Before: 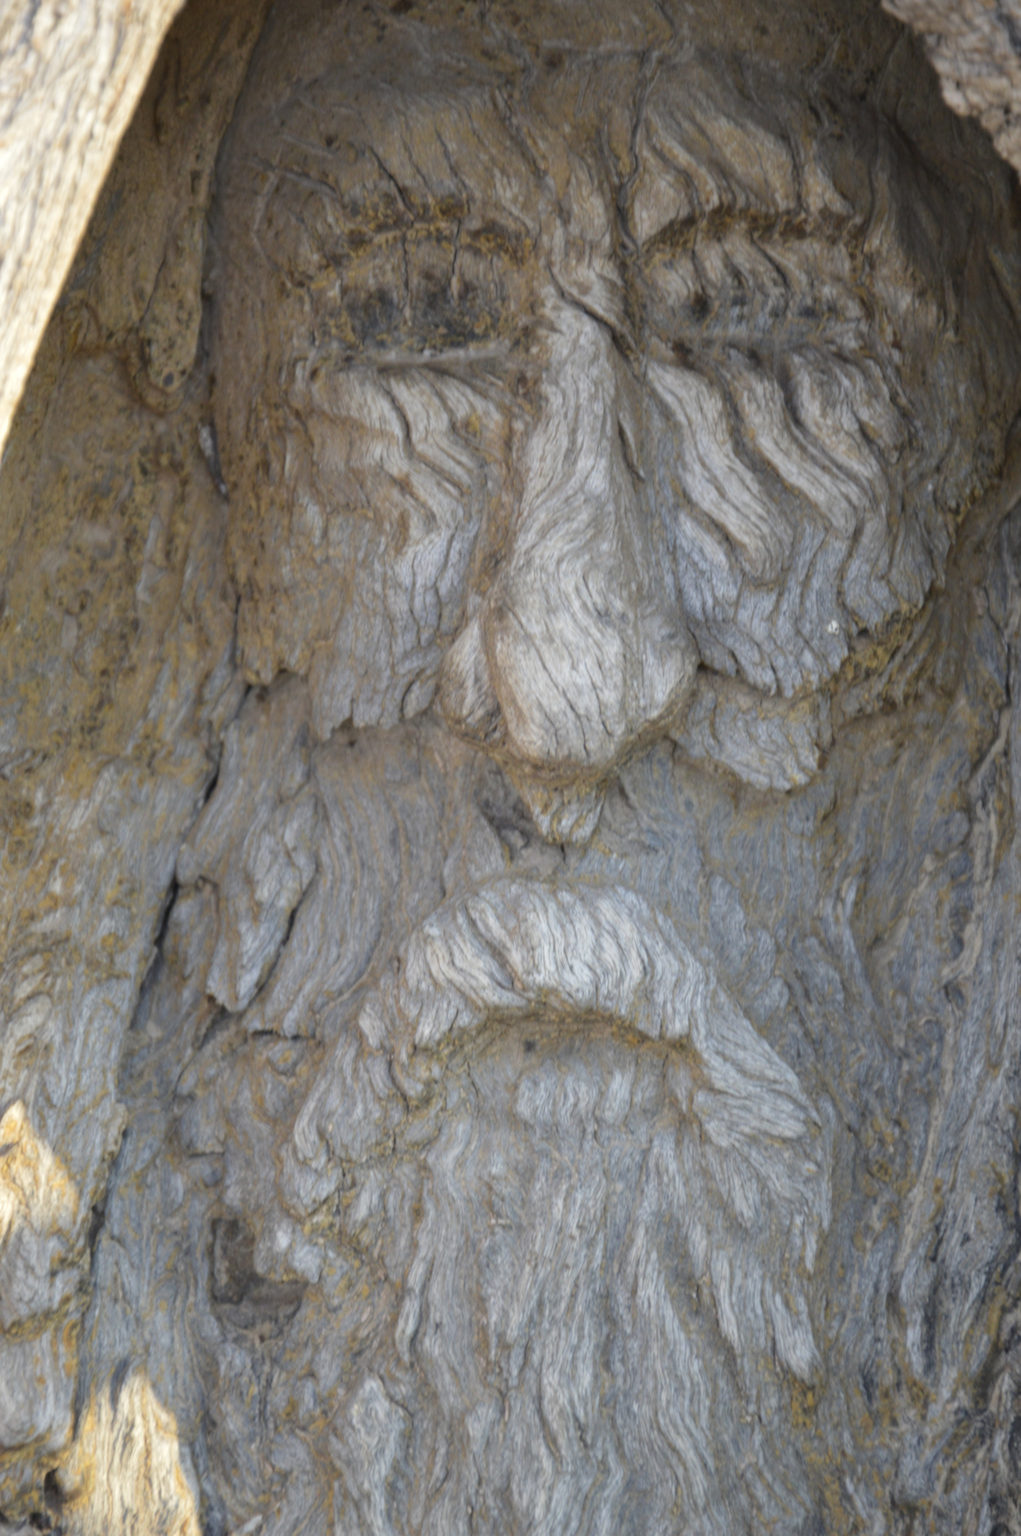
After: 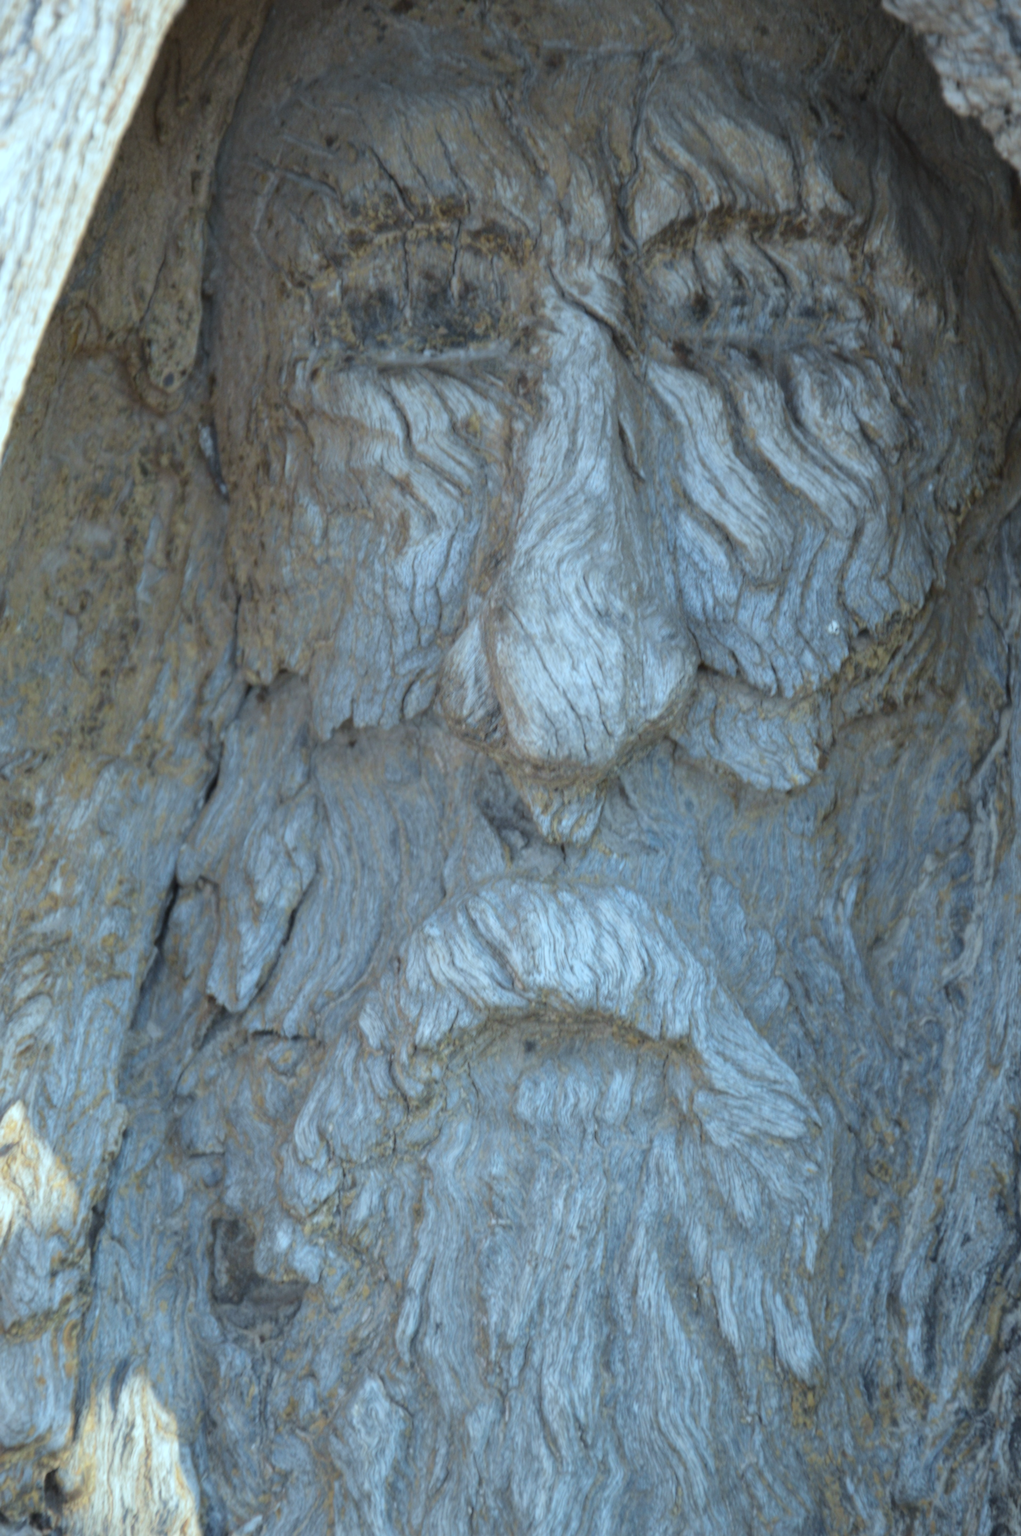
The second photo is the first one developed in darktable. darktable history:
color zones: curves: ch1 [(0.113, 0.438) (0.75, 0.5)]; ch2 [(0.12, 0.526) (0.75, 0.5)]
color correction: highlights a* -10.47, highlights b* -19.17
